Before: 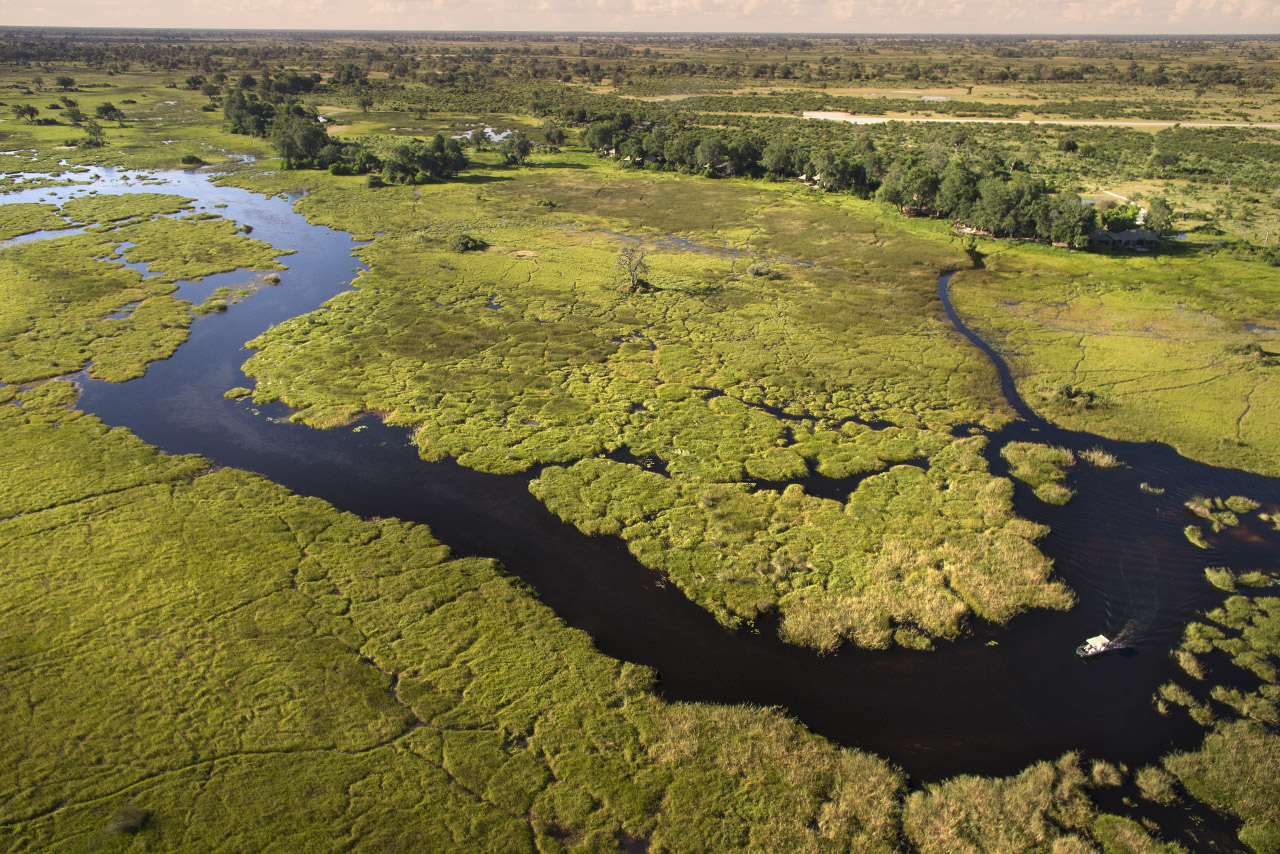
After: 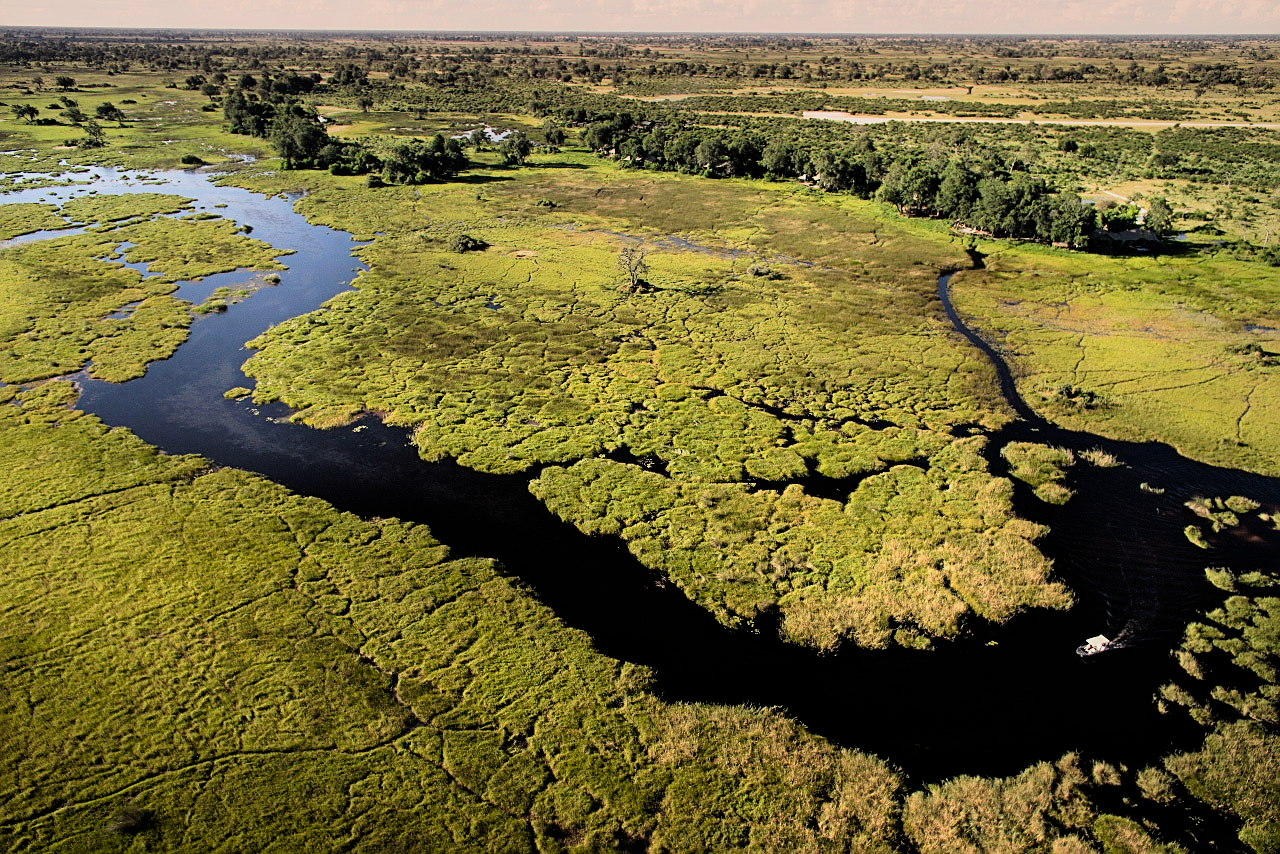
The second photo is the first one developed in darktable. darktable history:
tone equalizer: on, module defaults
sharpen: on, module defaults
filmic rgb: black relative exposure -5 EV, hardness 2.88, contrast 1.4
